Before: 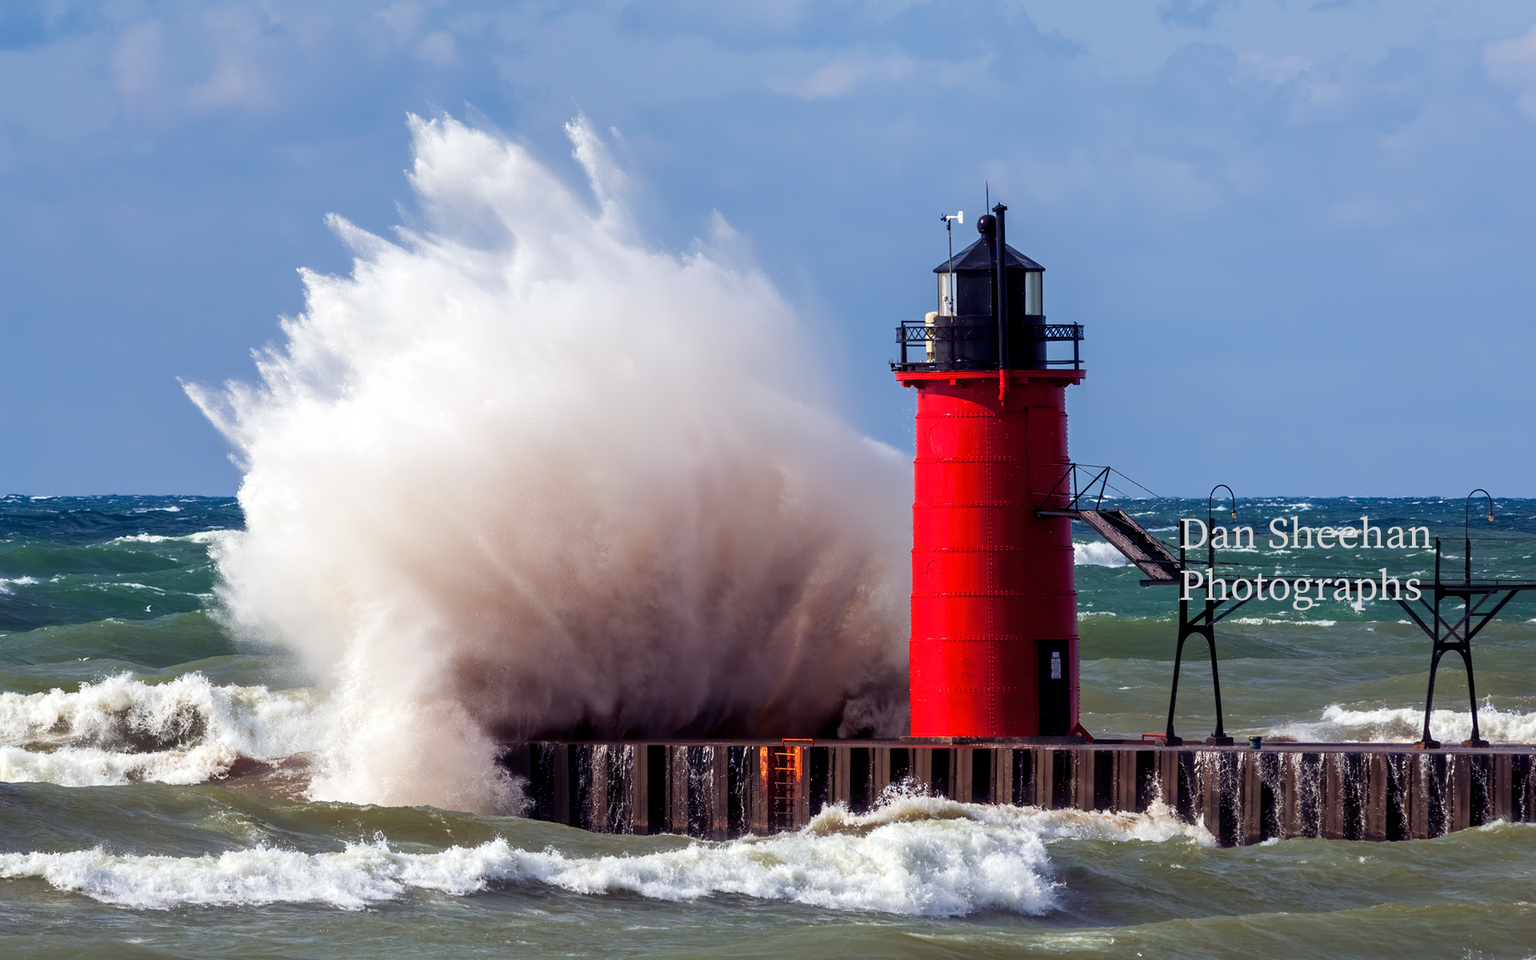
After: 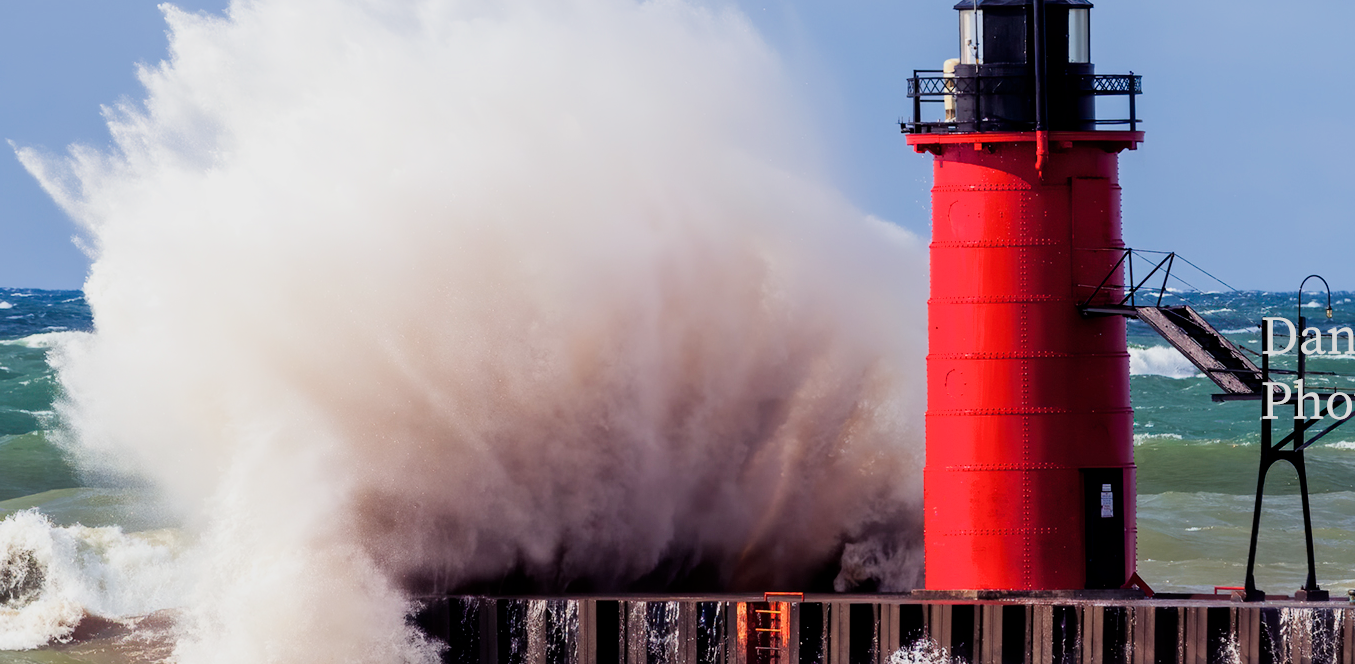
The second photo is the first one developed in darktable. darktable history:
filmic rgb: black relative exposure -7.65 EV, white relative exposure 4.56 EV, hardness 3.61
exposure: black level correction 0, exposure 0.7 EV, compensate exposure bias true, compensate highlight preservation false
crop: left 11.123%, top 27.61%, right 18.3%, bottom 17.034%
